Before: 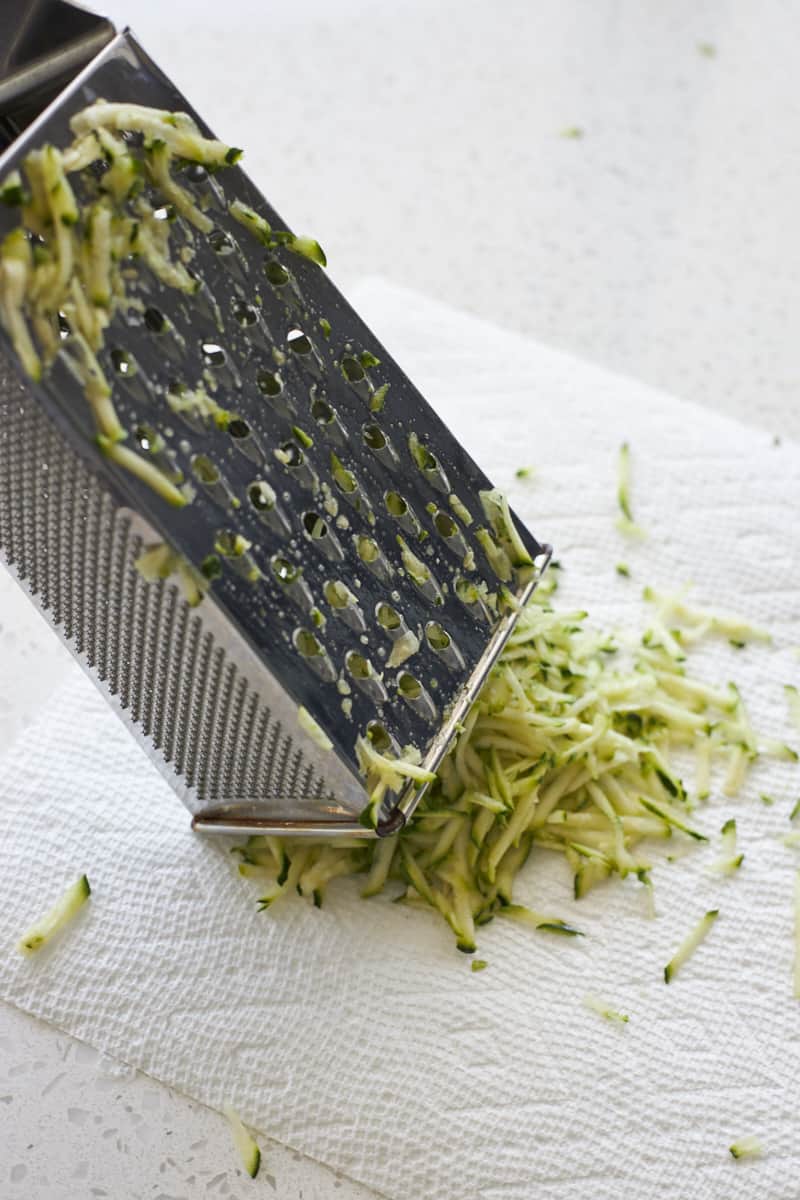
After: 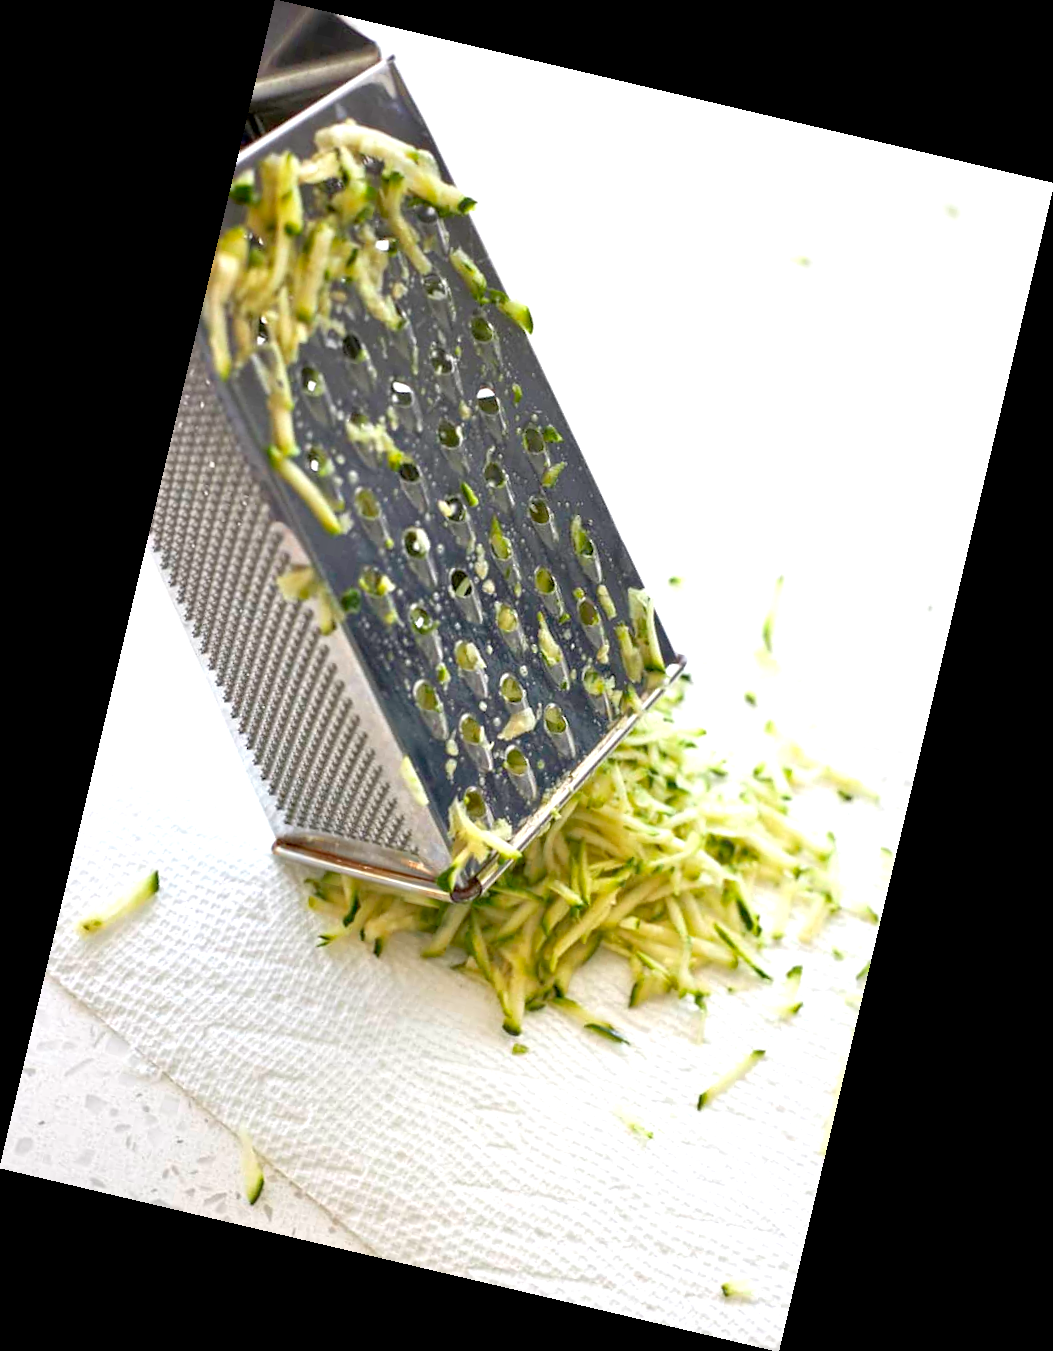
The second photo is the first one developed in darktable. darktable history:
rotate and perspective: rotation 13.27°, automatic cropping off
exposure: black level correction 0.001, exposure 0.675 EV, compensate highlight preservation false
tone equalizer: -8 EV 1 EV, -7 EV 1 EV, -6 EV 1 EV, -5 EV 1 EV, -4 EV 1 EV, -3 EV 0.75 EV, -2 EV 0.5 EV, -1 EV 0.25 EV
